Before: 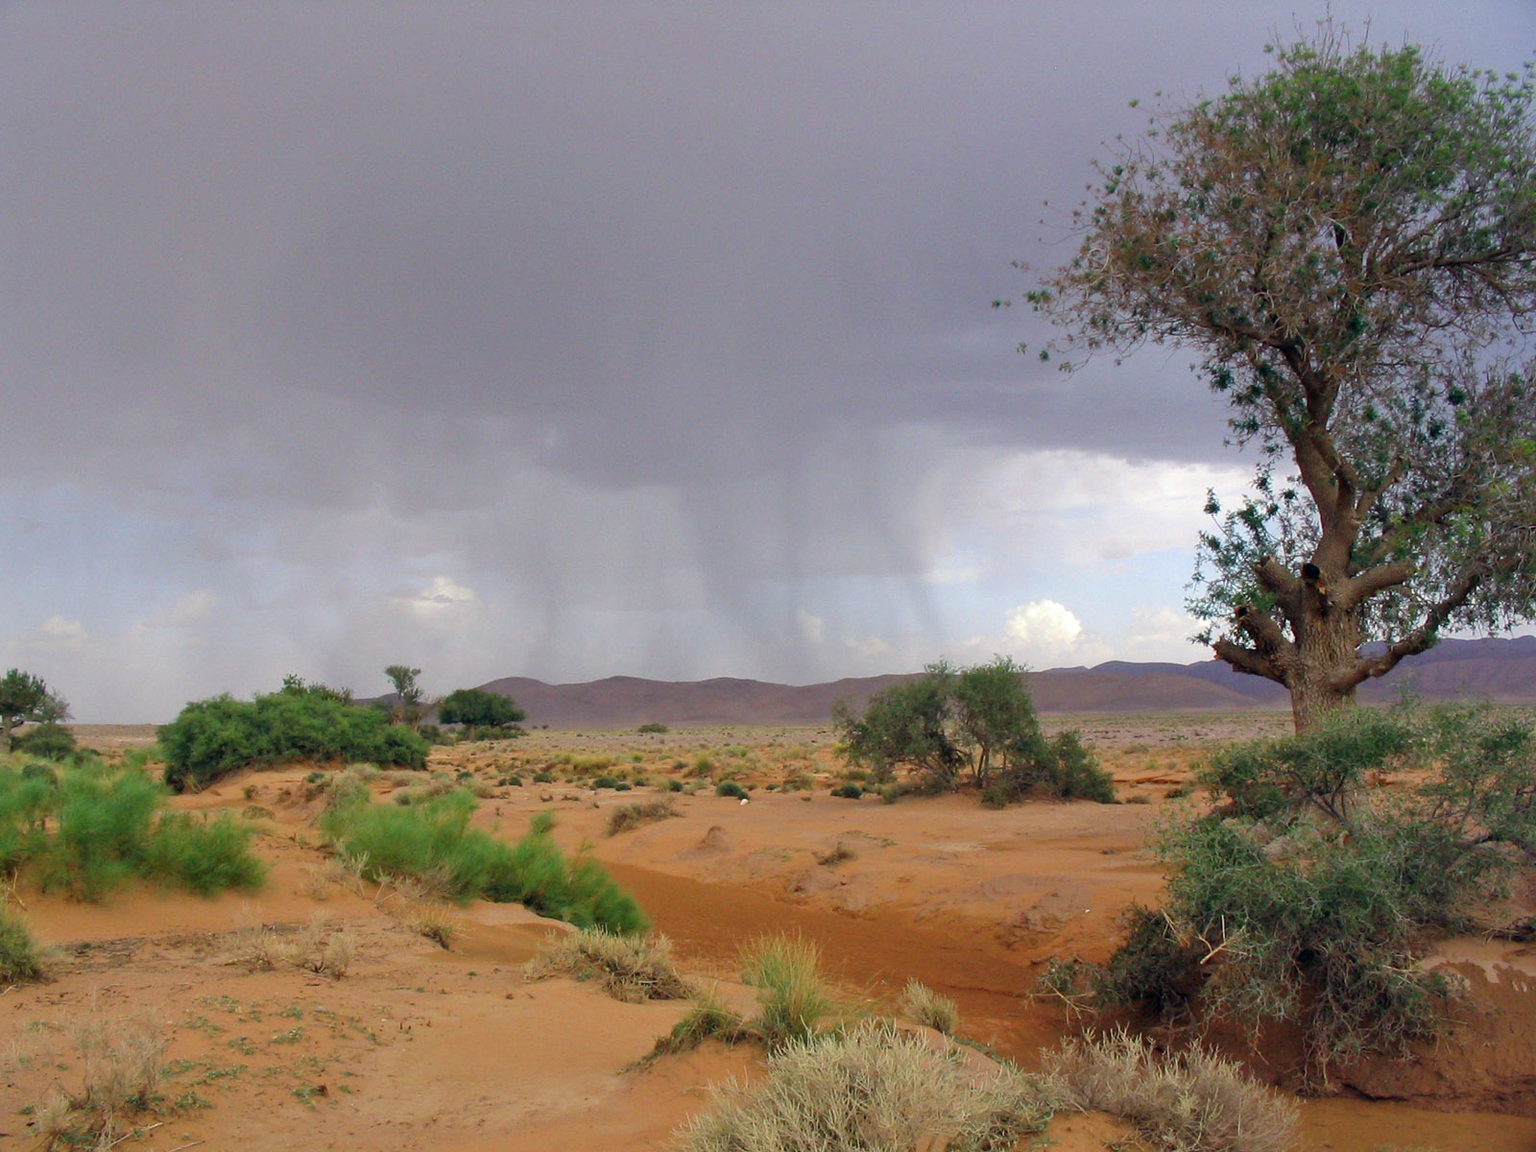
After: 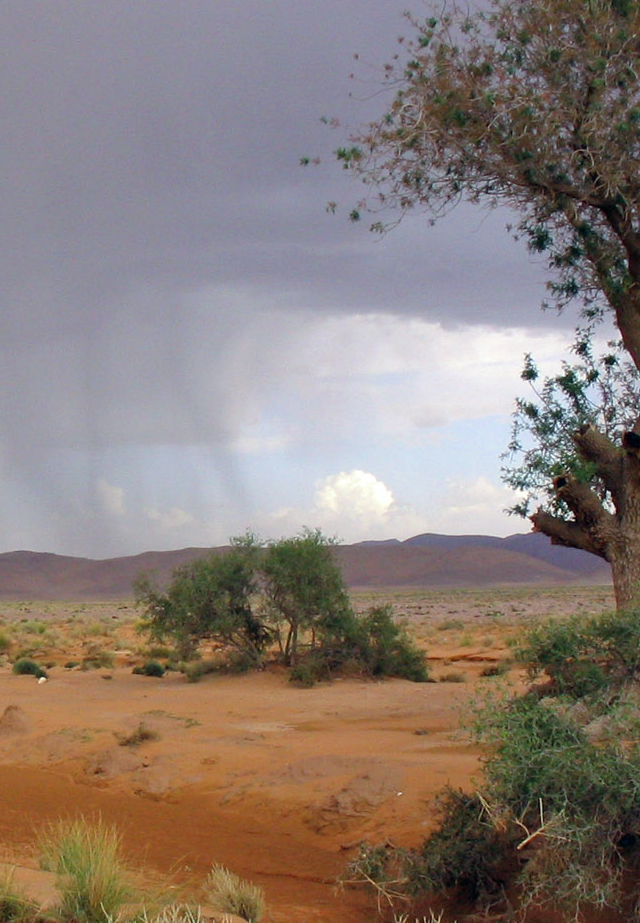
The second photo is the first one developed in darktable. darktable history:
crop: left 45.856%, top 13%, right 14.083%, bottom 10.004%
